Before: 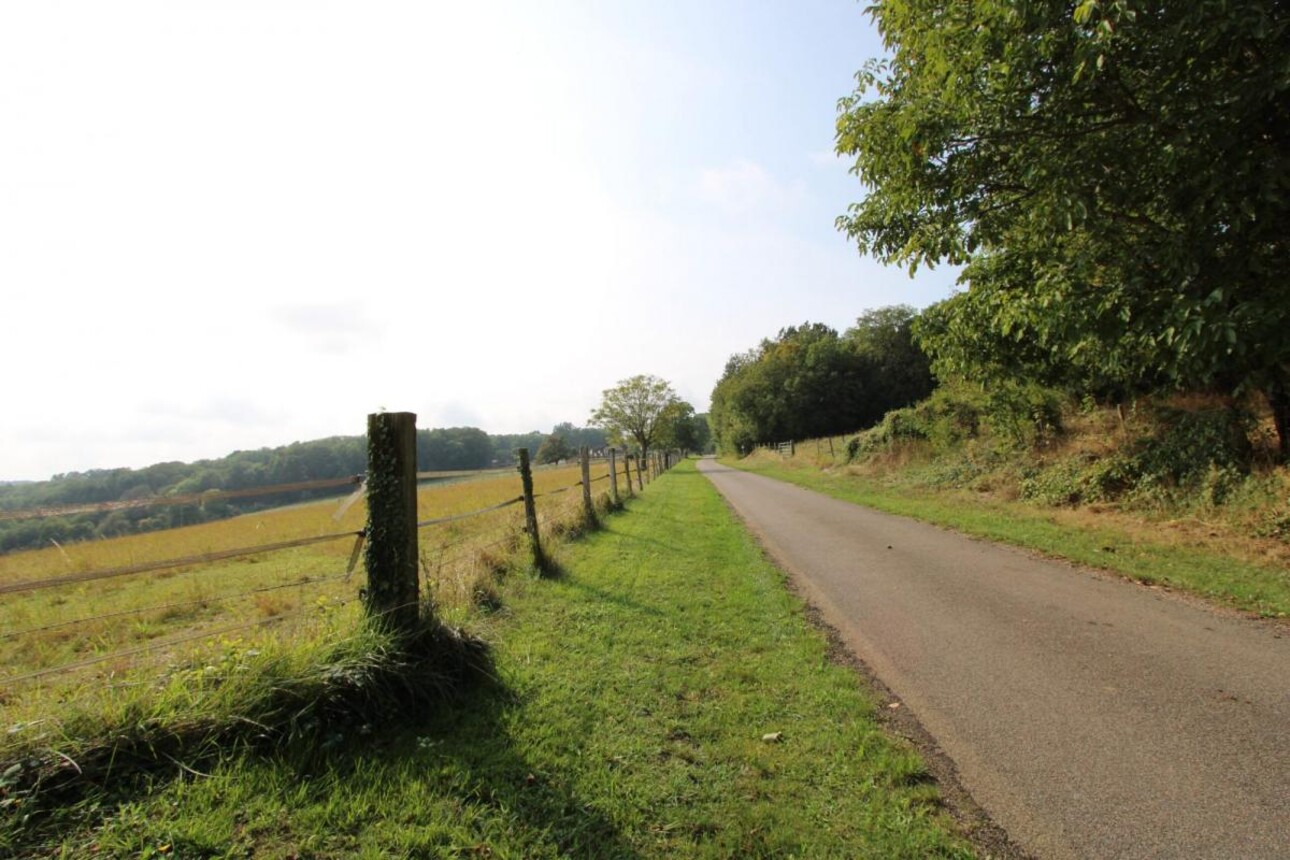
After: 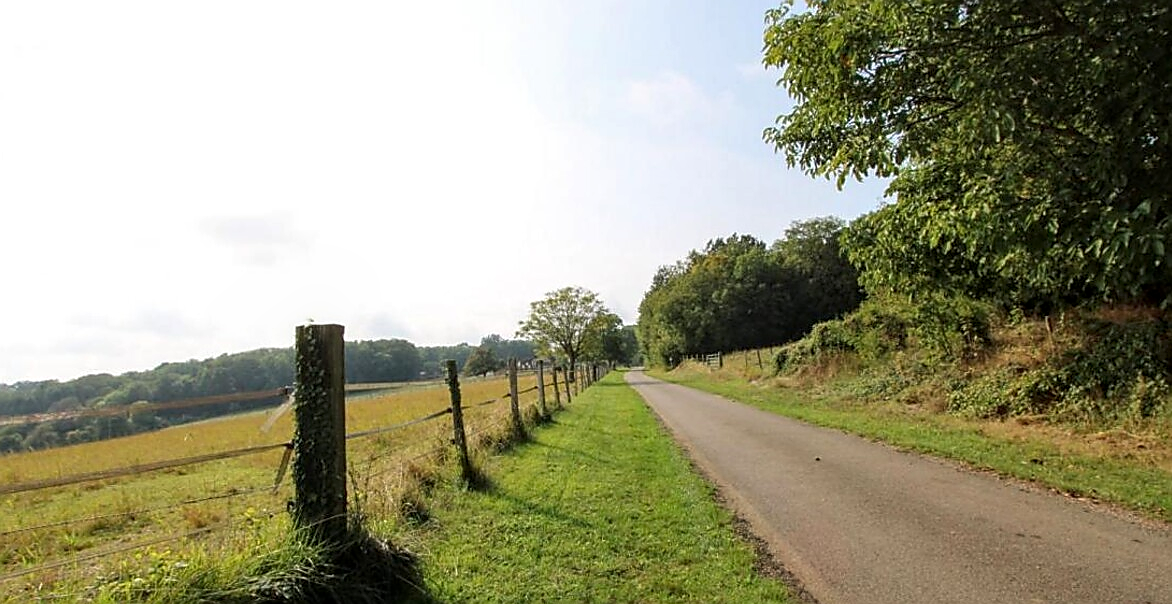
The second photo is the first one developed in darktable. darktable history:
contrast brightness saturation: contrast 0.04, saturation 0.07
crop: left 5.596%, top 10.314%, right 3.534%, bottom 19.395%
sharpen: radius 1.4, amount 1.25, threshold 0.7
local contrast: detail 130%
